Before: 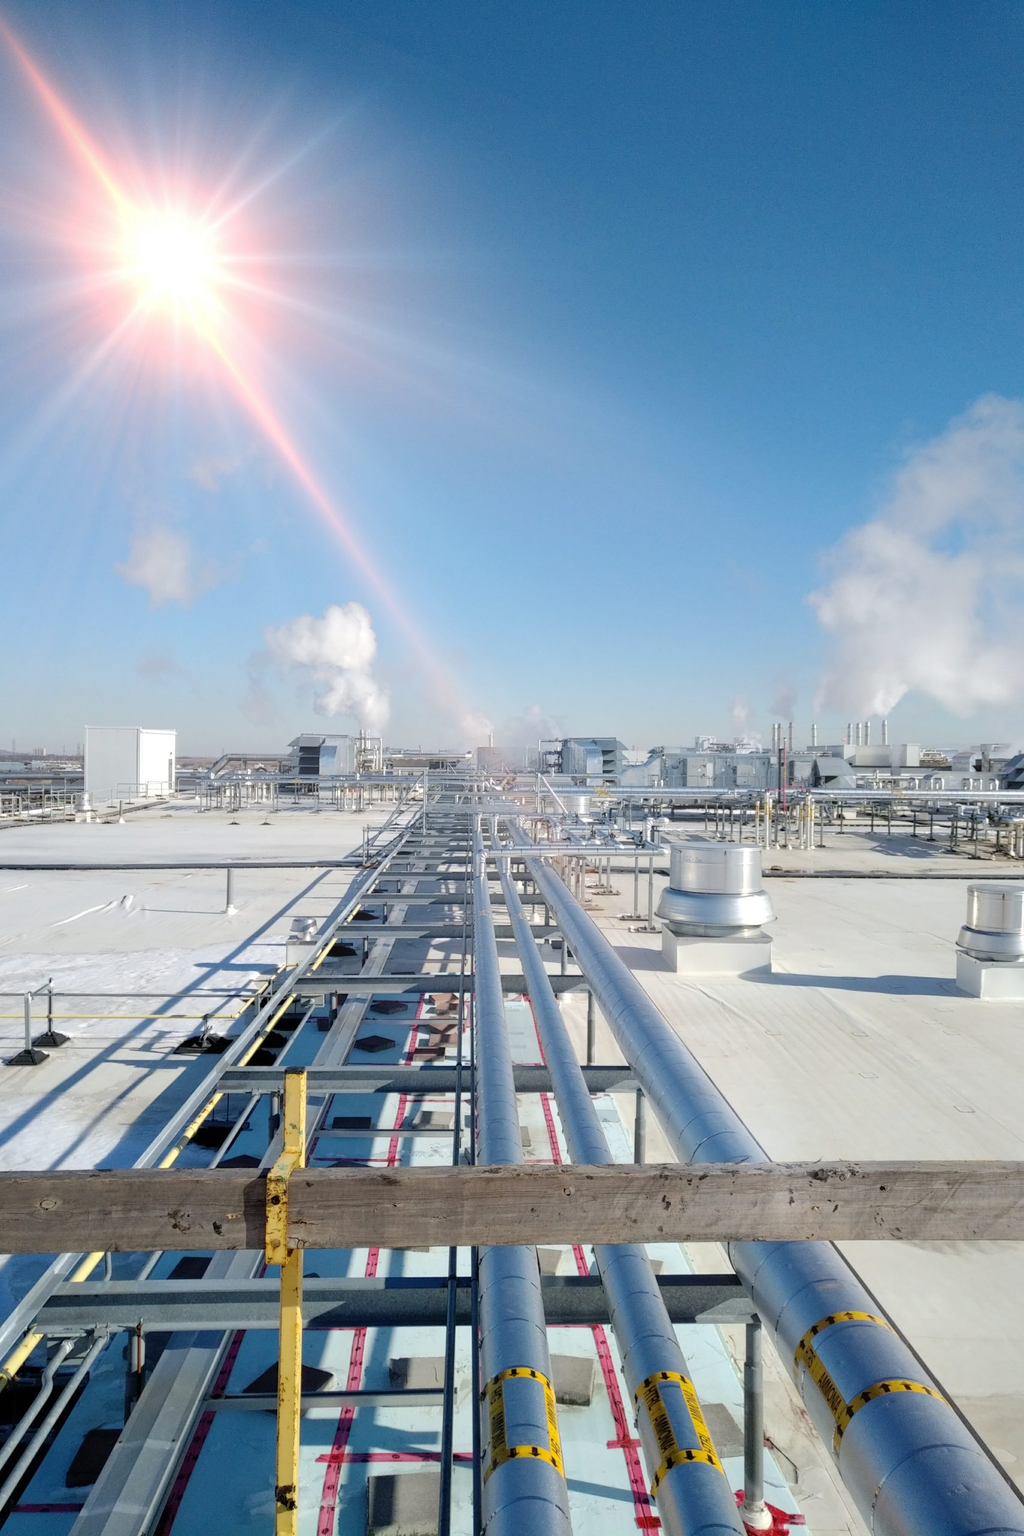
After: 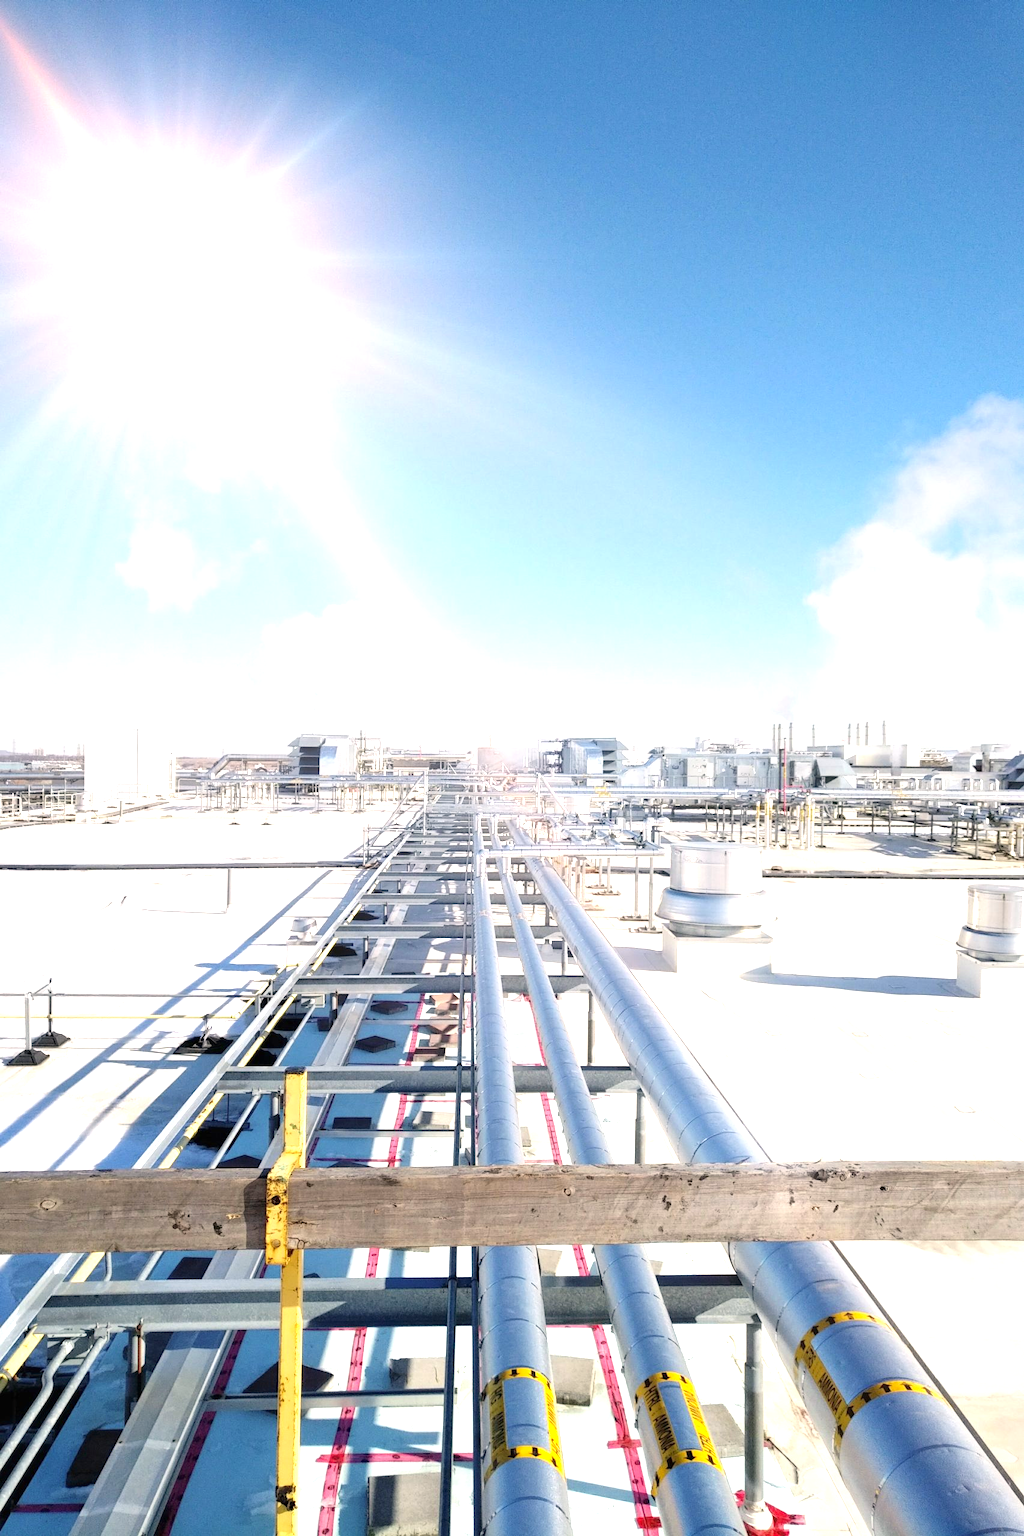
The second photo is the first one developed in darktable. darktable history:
exposure: black level correction 0, exposure 1.1 EV, compensate highlight preservation false
color correction: highlights a* 3.84, highlights b* 5.07
